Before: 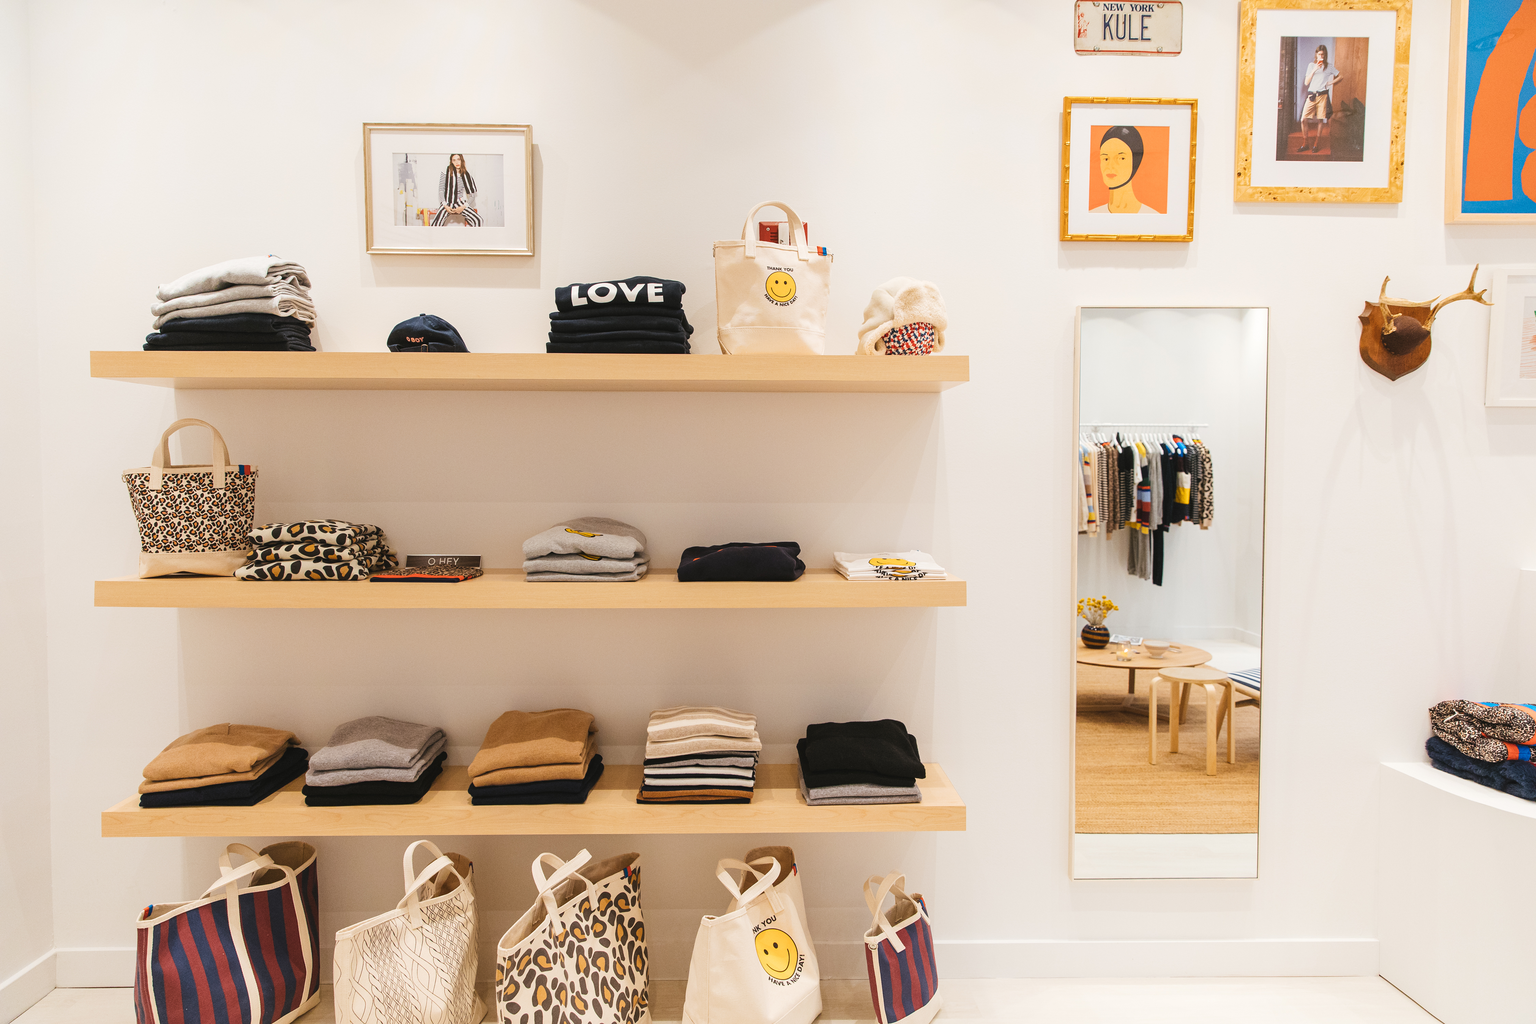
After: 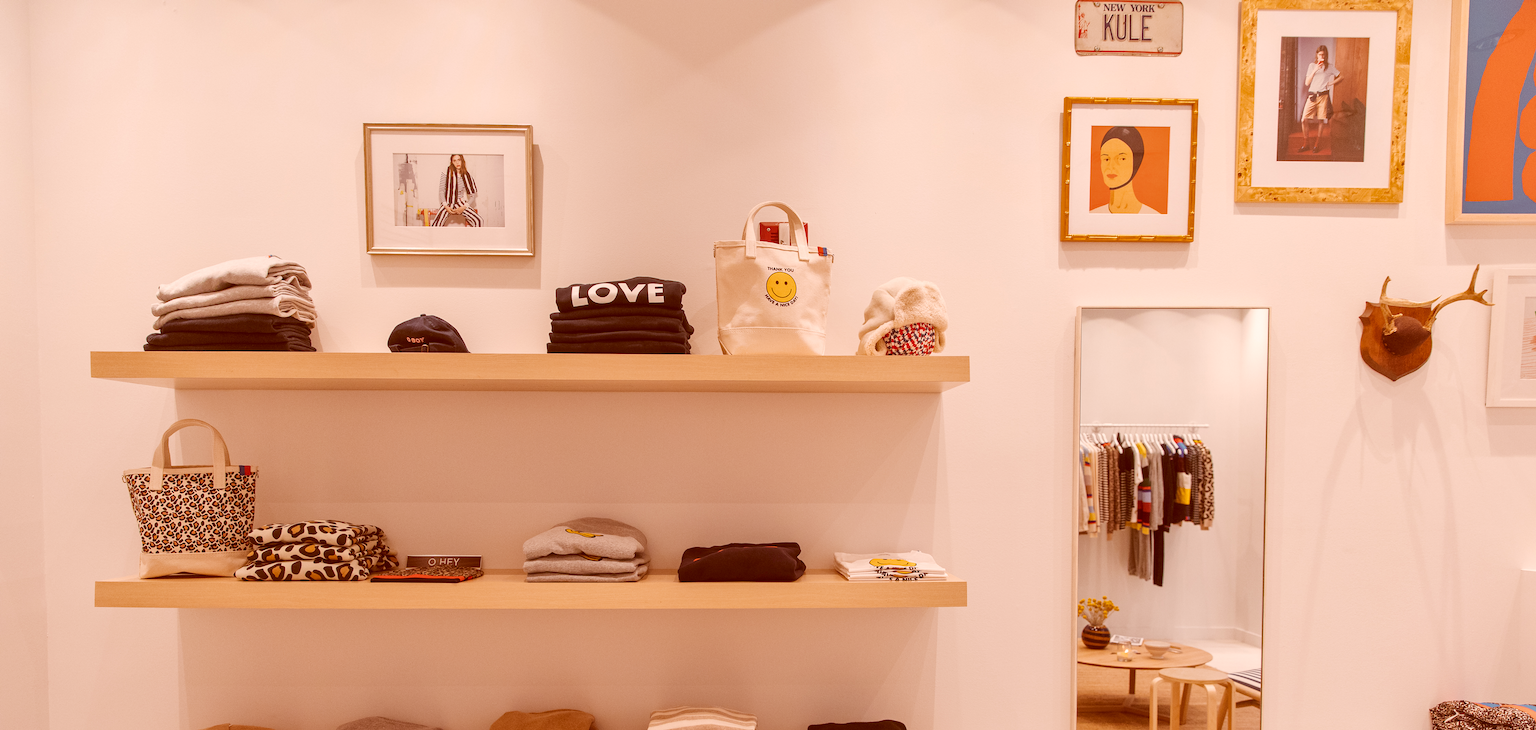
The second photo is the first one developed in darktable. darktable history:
shadows and highlights: on, module defaults
color correction: highlights a* 9.44, highlights b* 8.96, shadows a* 39.45, shadows b* 39.56, saturation 0.778
crop: bottom 28.67%
